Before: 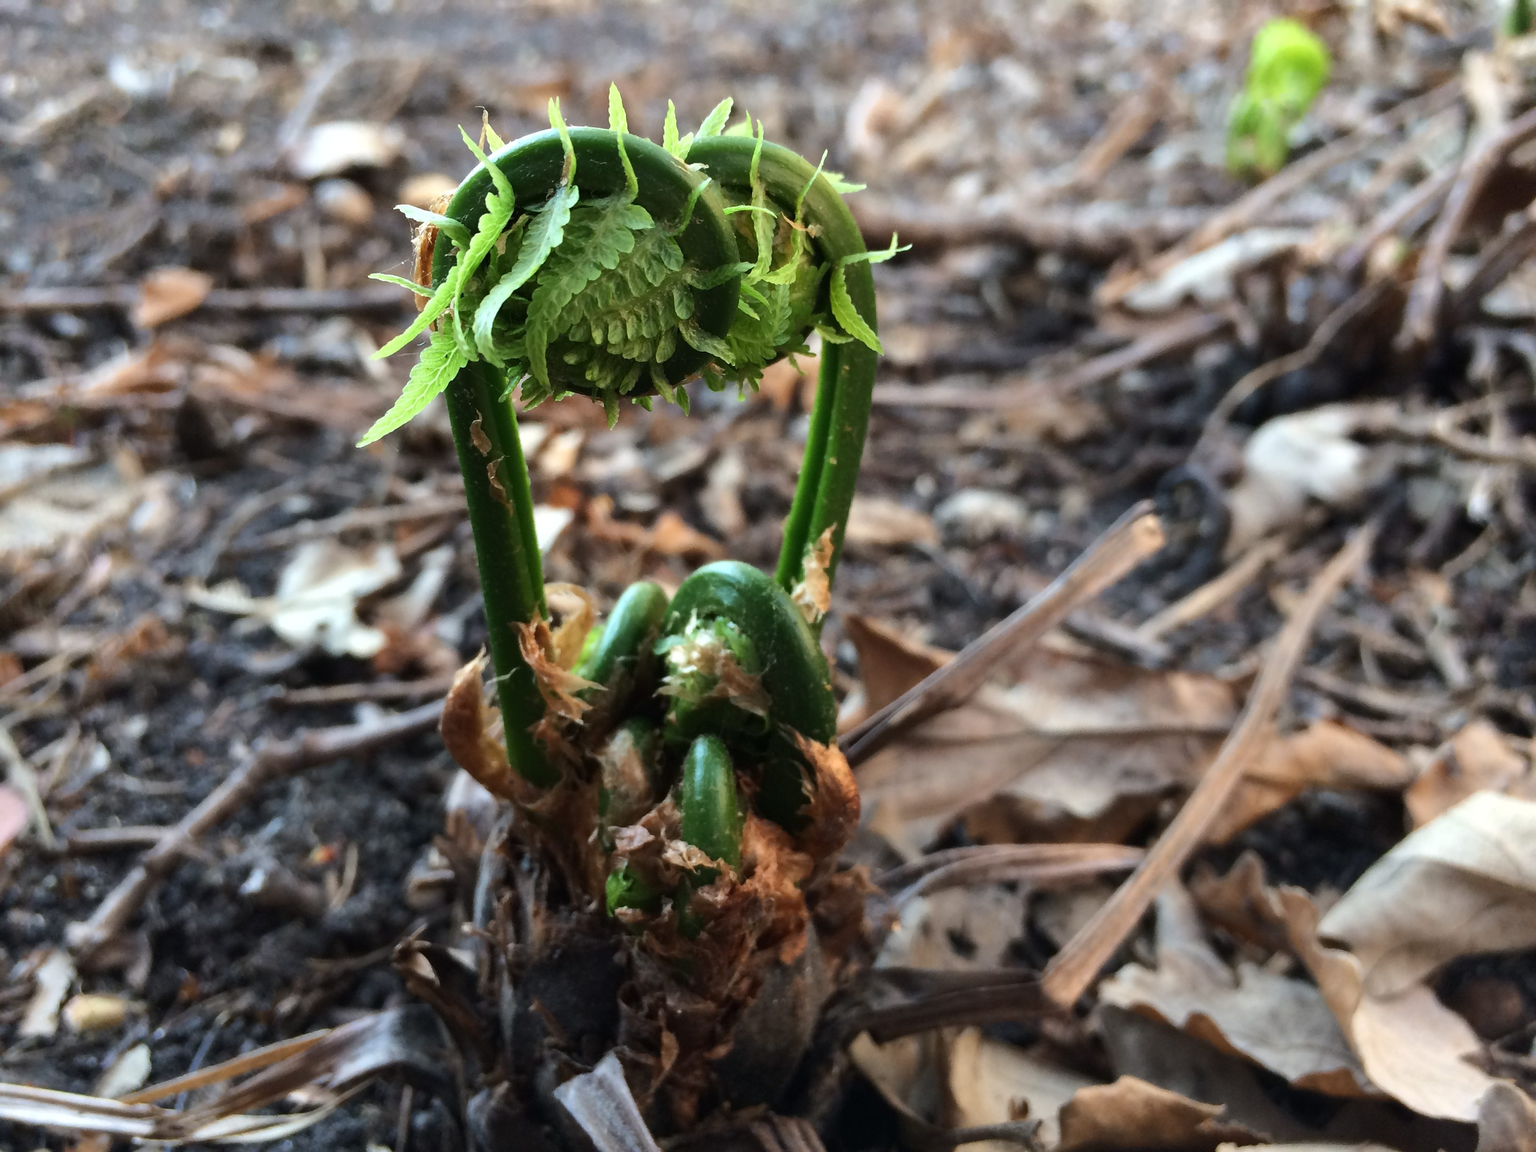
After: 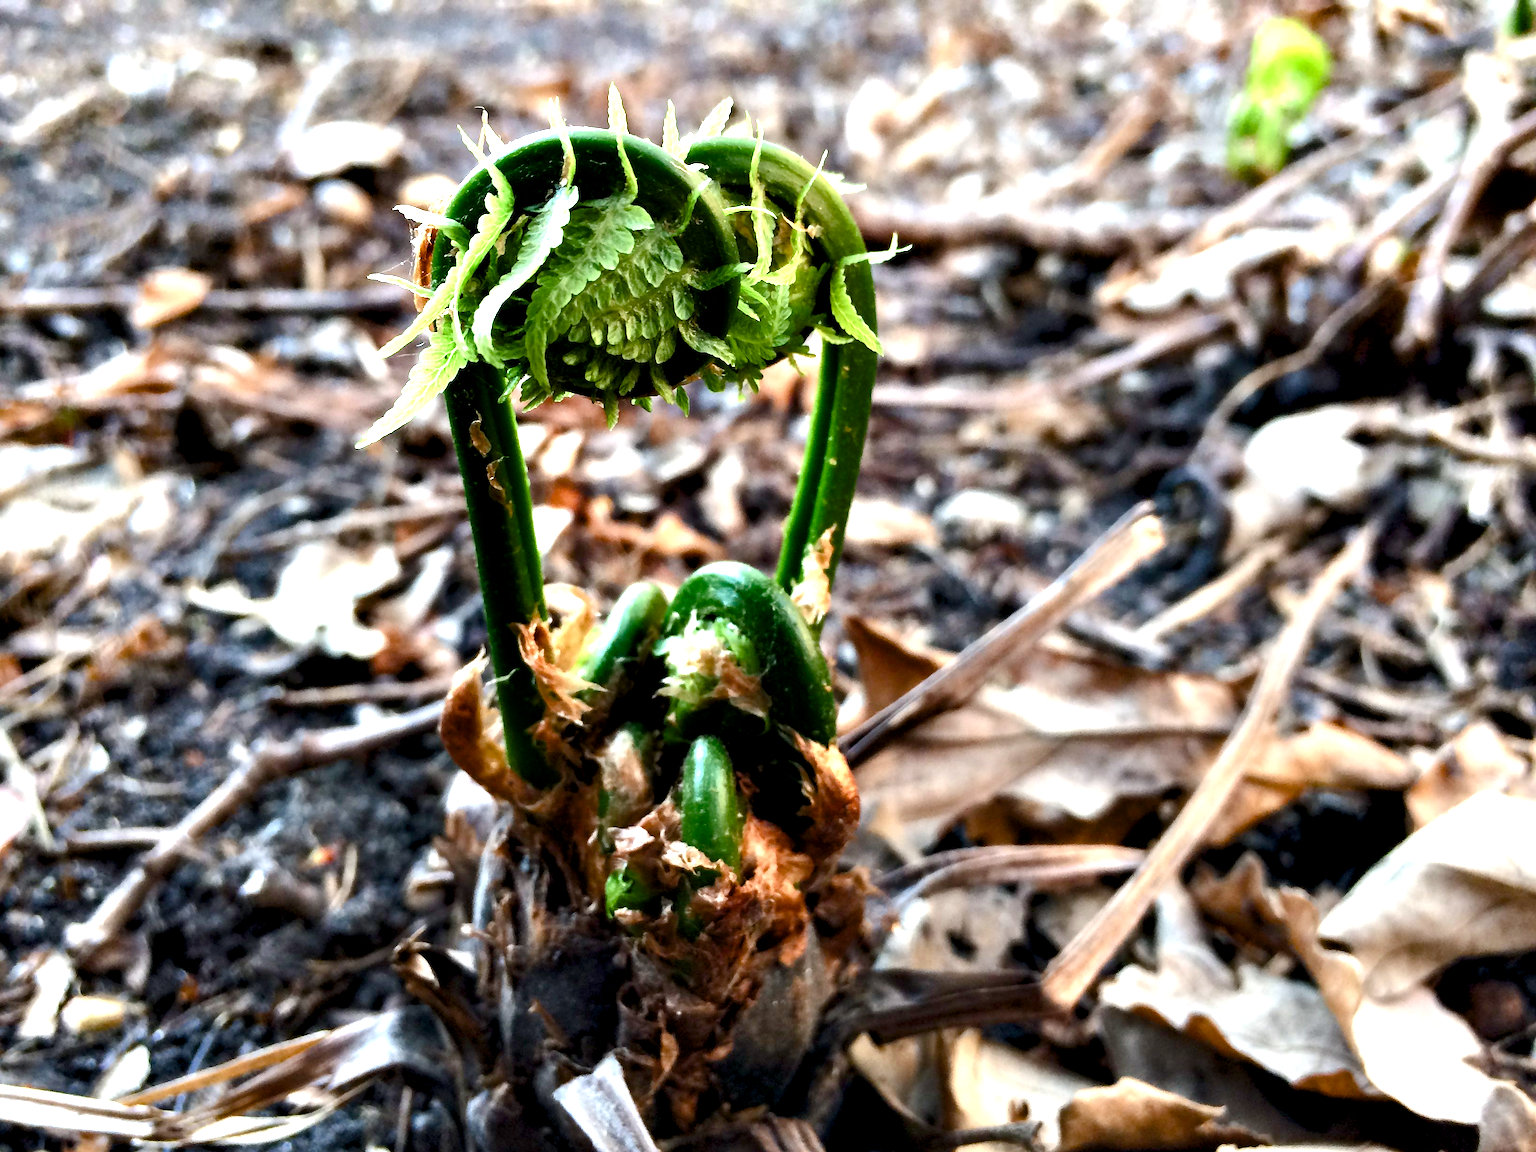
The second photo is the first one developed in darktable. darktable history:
color balance rgb: perceptual saturation grading › global saturation 20%, perceptual saturation grading › highlights -24.753%, perceptual saturation grading › shadows 50.157%
exposure: exposure 0.733 EV, compensate highlight preservation false
contrast equalizer: y [[0.6 ×6], [0.55 ×6], [0 ×6], [0 ×6], [0 ×6]]
crop and rotate: left 0.11%, bottom 0.014%
